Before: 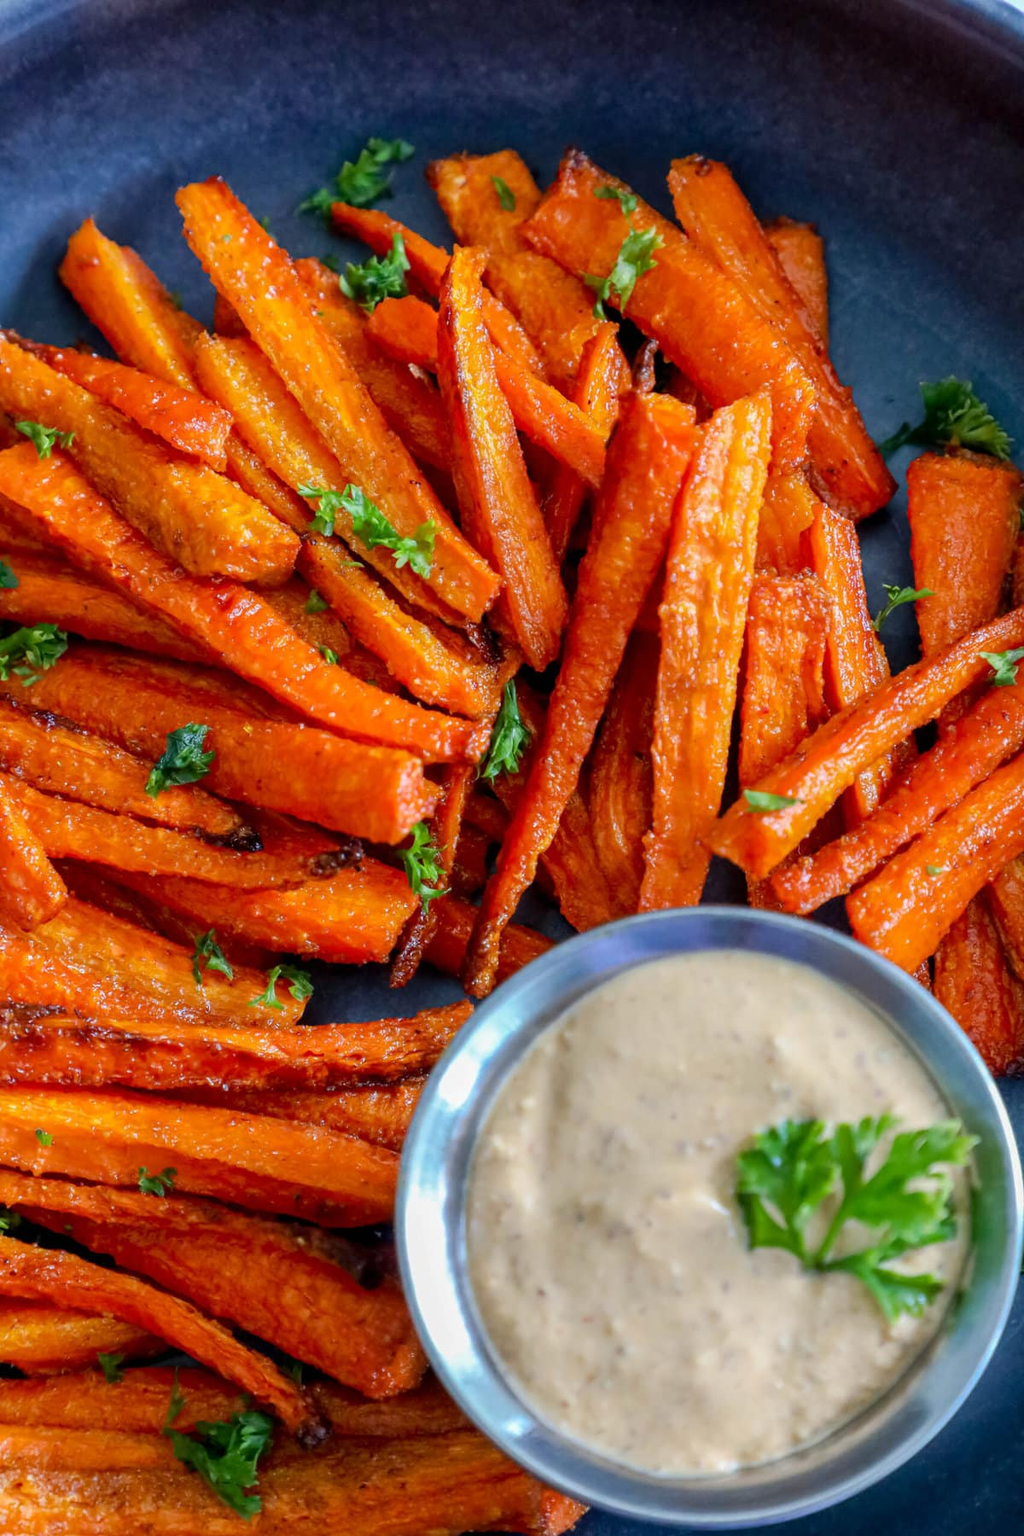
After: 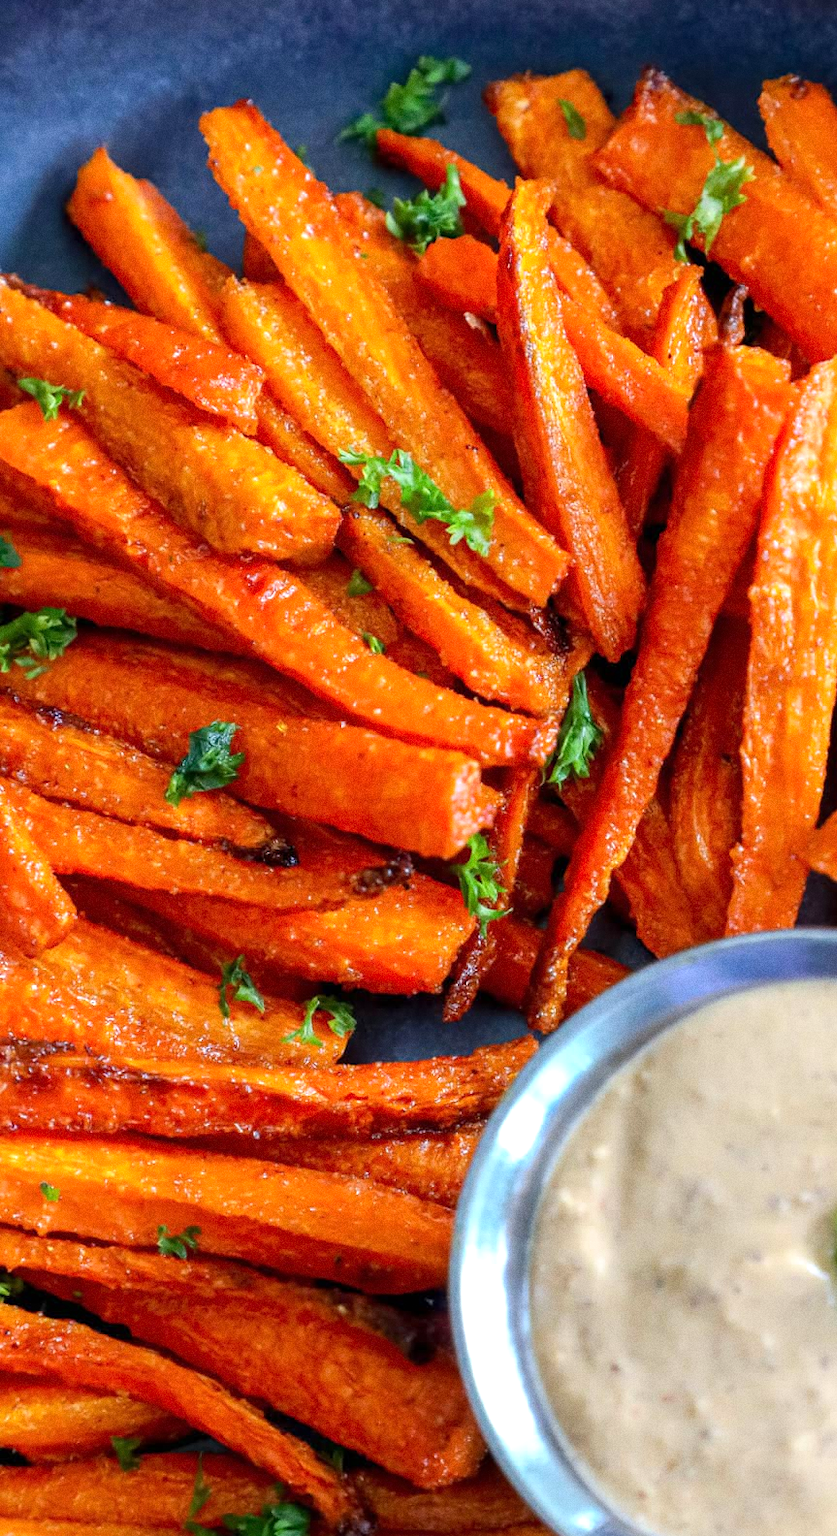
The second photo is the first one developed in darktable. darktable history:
grain: on, module defaults
exposure: exposure 0.375 EV, compensate highlight preservation false
crop: top 5.803%, right 27.864%, bottom 5.804%
